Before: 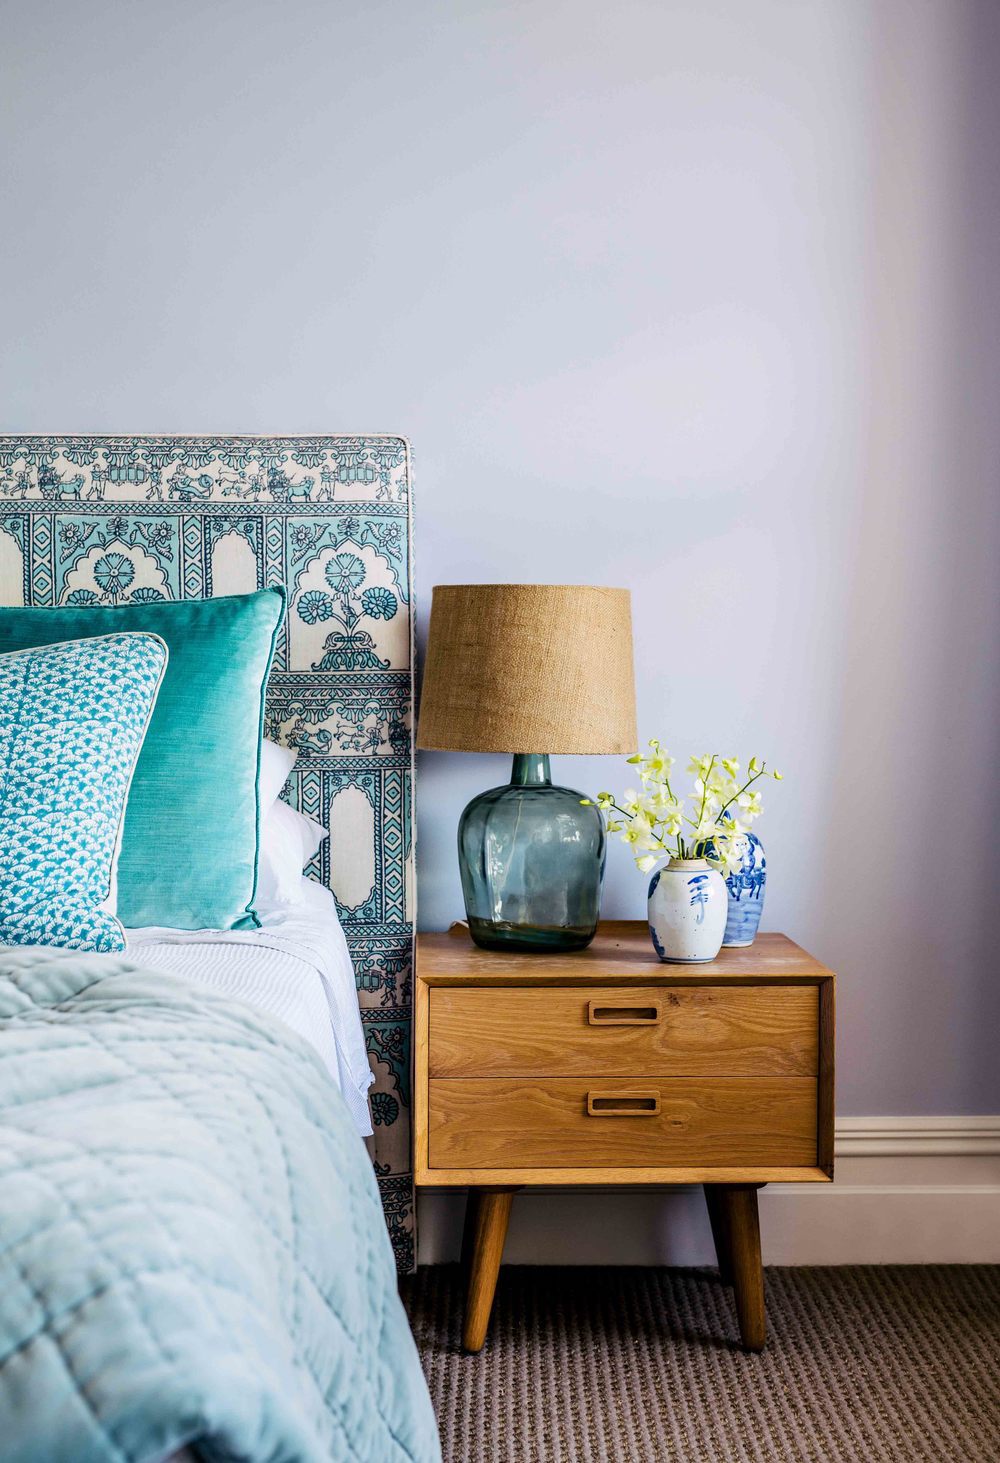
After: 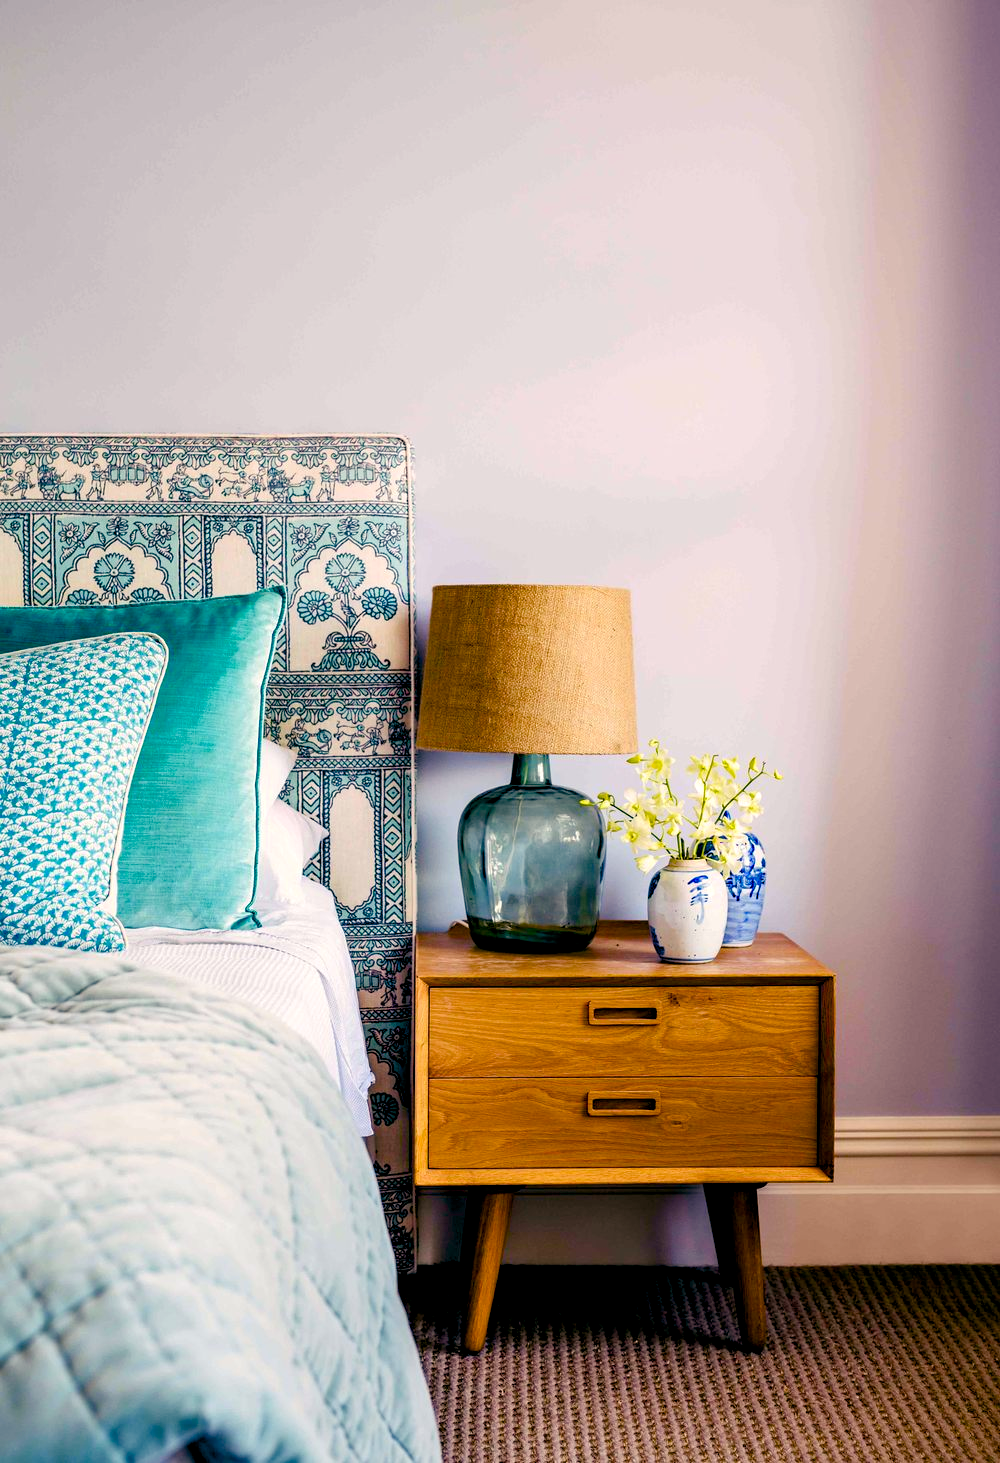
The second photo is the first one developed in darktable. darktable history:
color balance rgb: shadows lift › chroma 3%, shadows lift › hue 240.84°, highlights gain › chroma 3%, highlights gain › hue 73.2°, global offset › luminance -0.5%, perceptual saturation grading › global saturation 20%, perceptual saturation grading › highlights -25%, perceptual saturation grading › shadows 50%, global vibrance 25.26%
color balance: lift [0.998, 0.998, 1.001, 1.002], gamma [0.995, 1.025, 0.992, 0.975], gain [0.995, 1.02, 0.997, 0.98]
exposure: exposure 0.2 EV, compensate highlight preservation false
